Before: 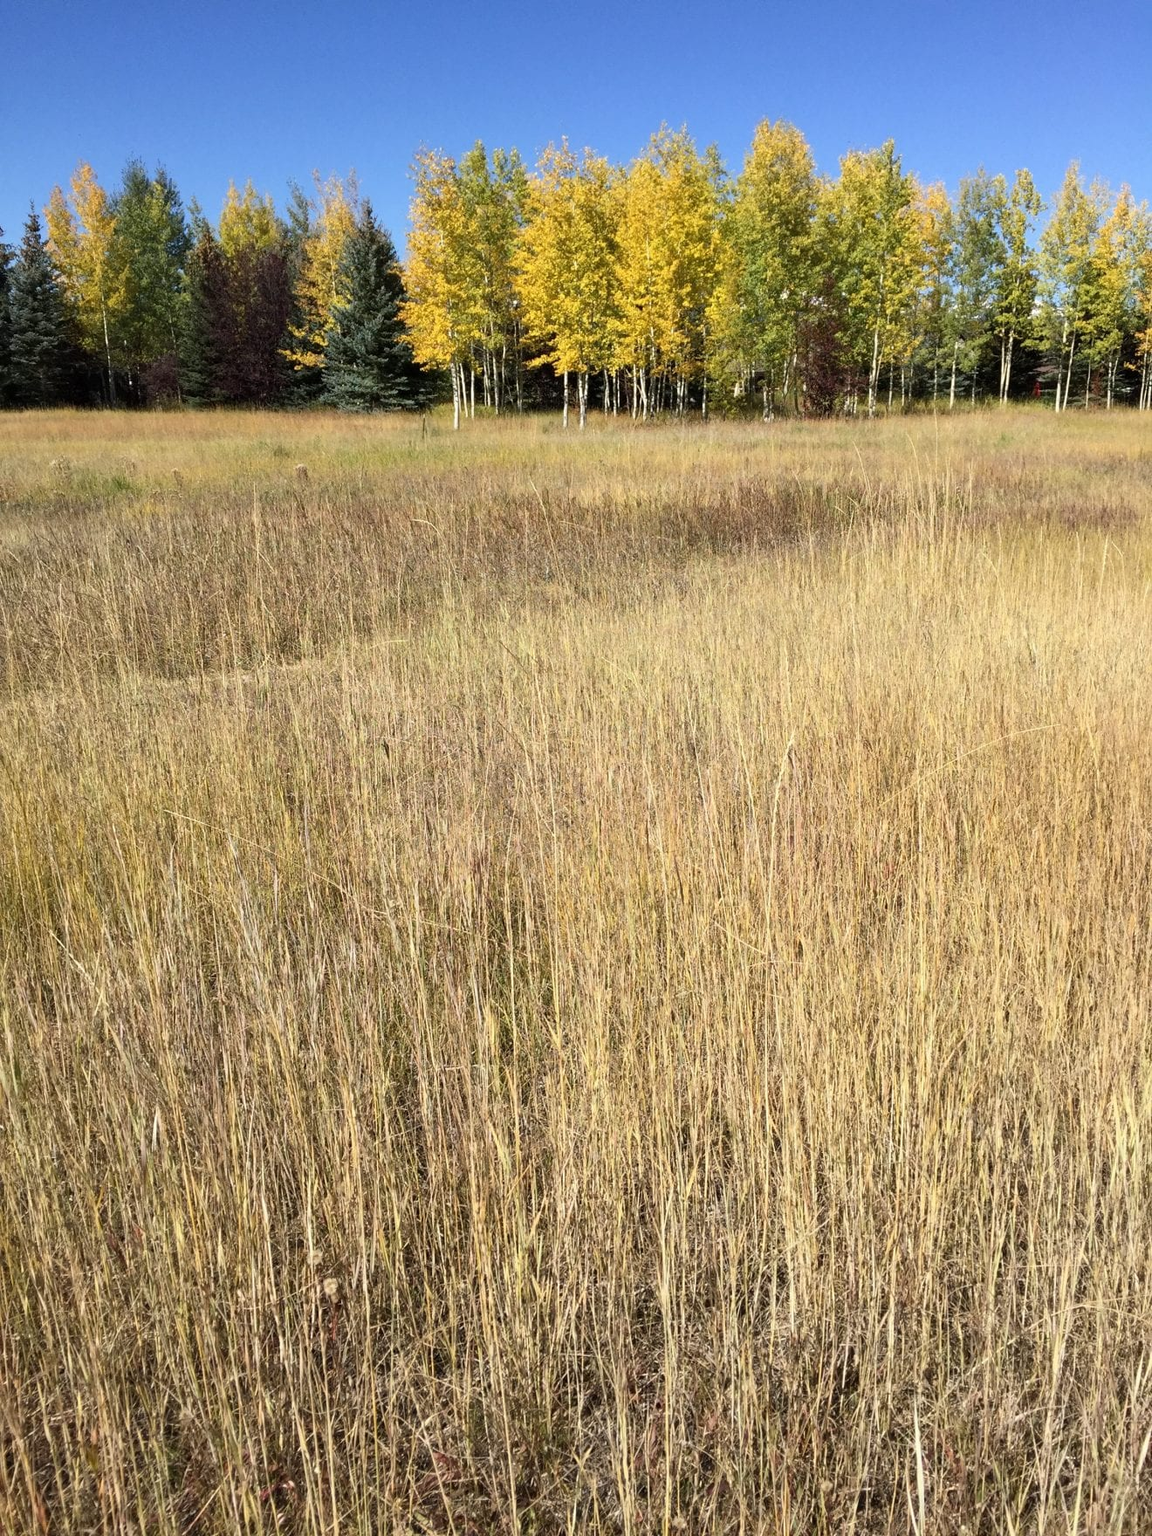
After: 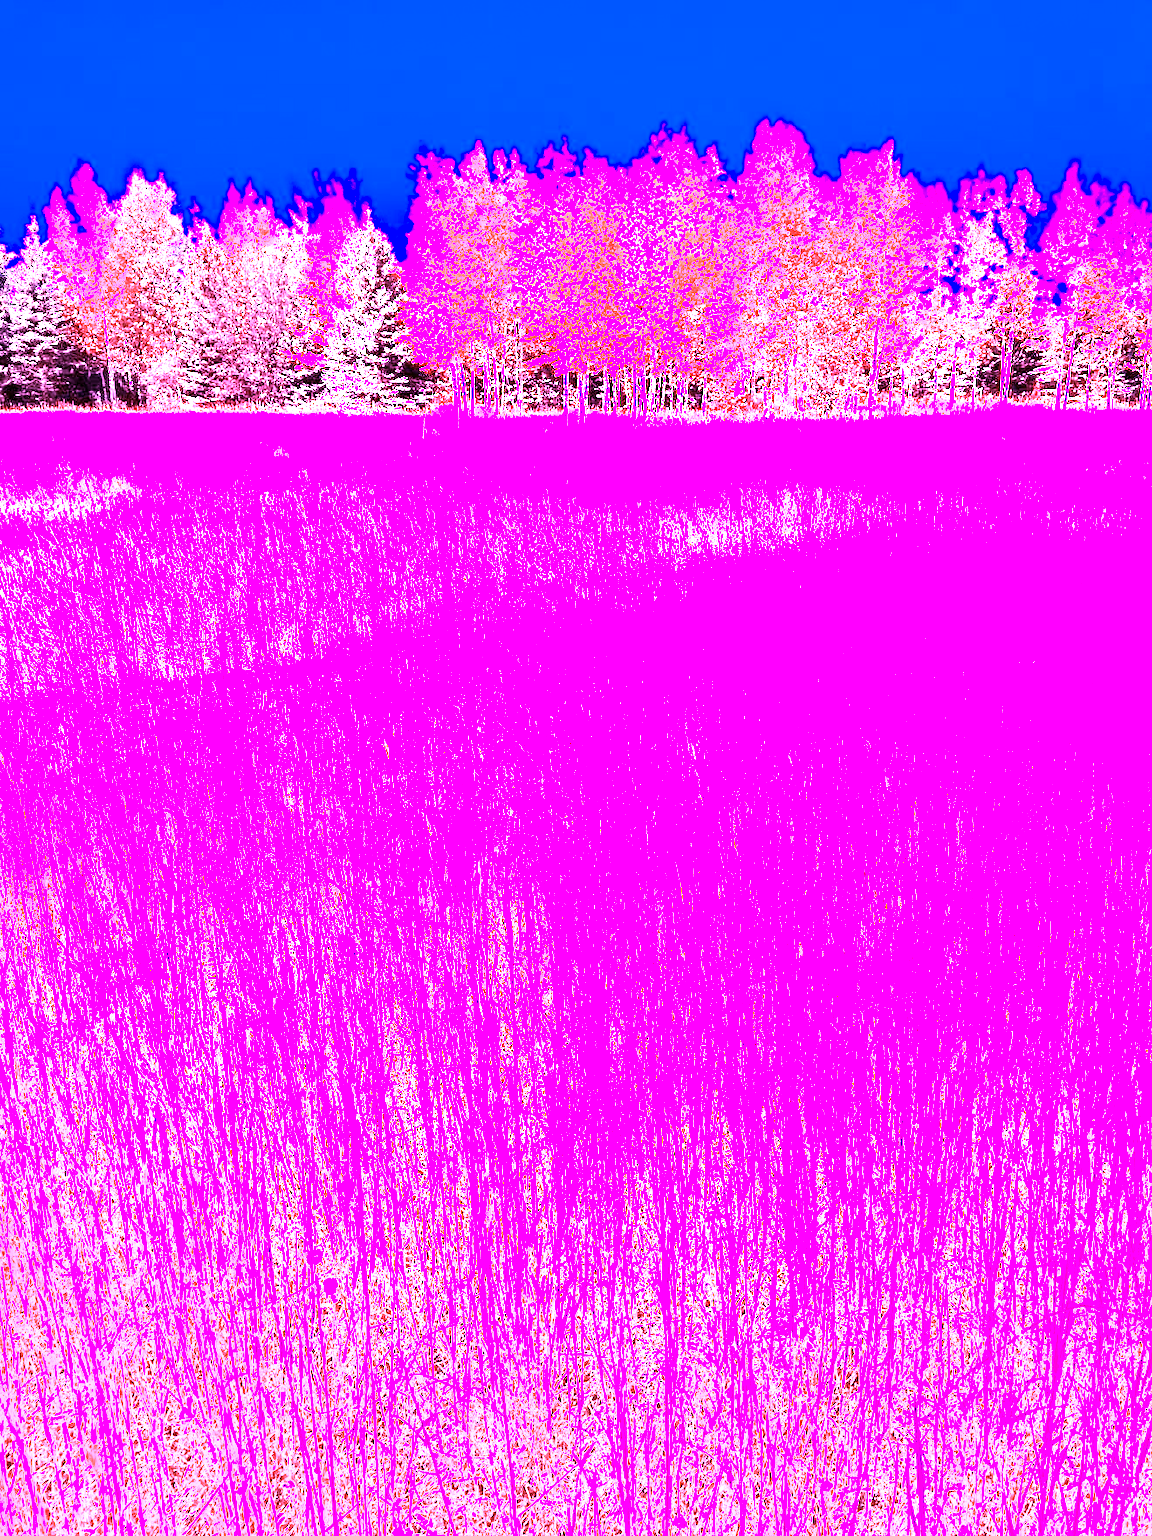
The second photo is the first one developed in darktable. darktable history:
white balance: red 8, blue 8
vignetting: fall-off start 70.97%, brightness -0.584, saturation -0.118, width/height ratio 1.333
tone equalizer: on, module defaults
color zones: curves: ch0 [(0.203, 0.433) (0.607, 0.517) (0.697, 0.696) (0.705, 0.897)]
